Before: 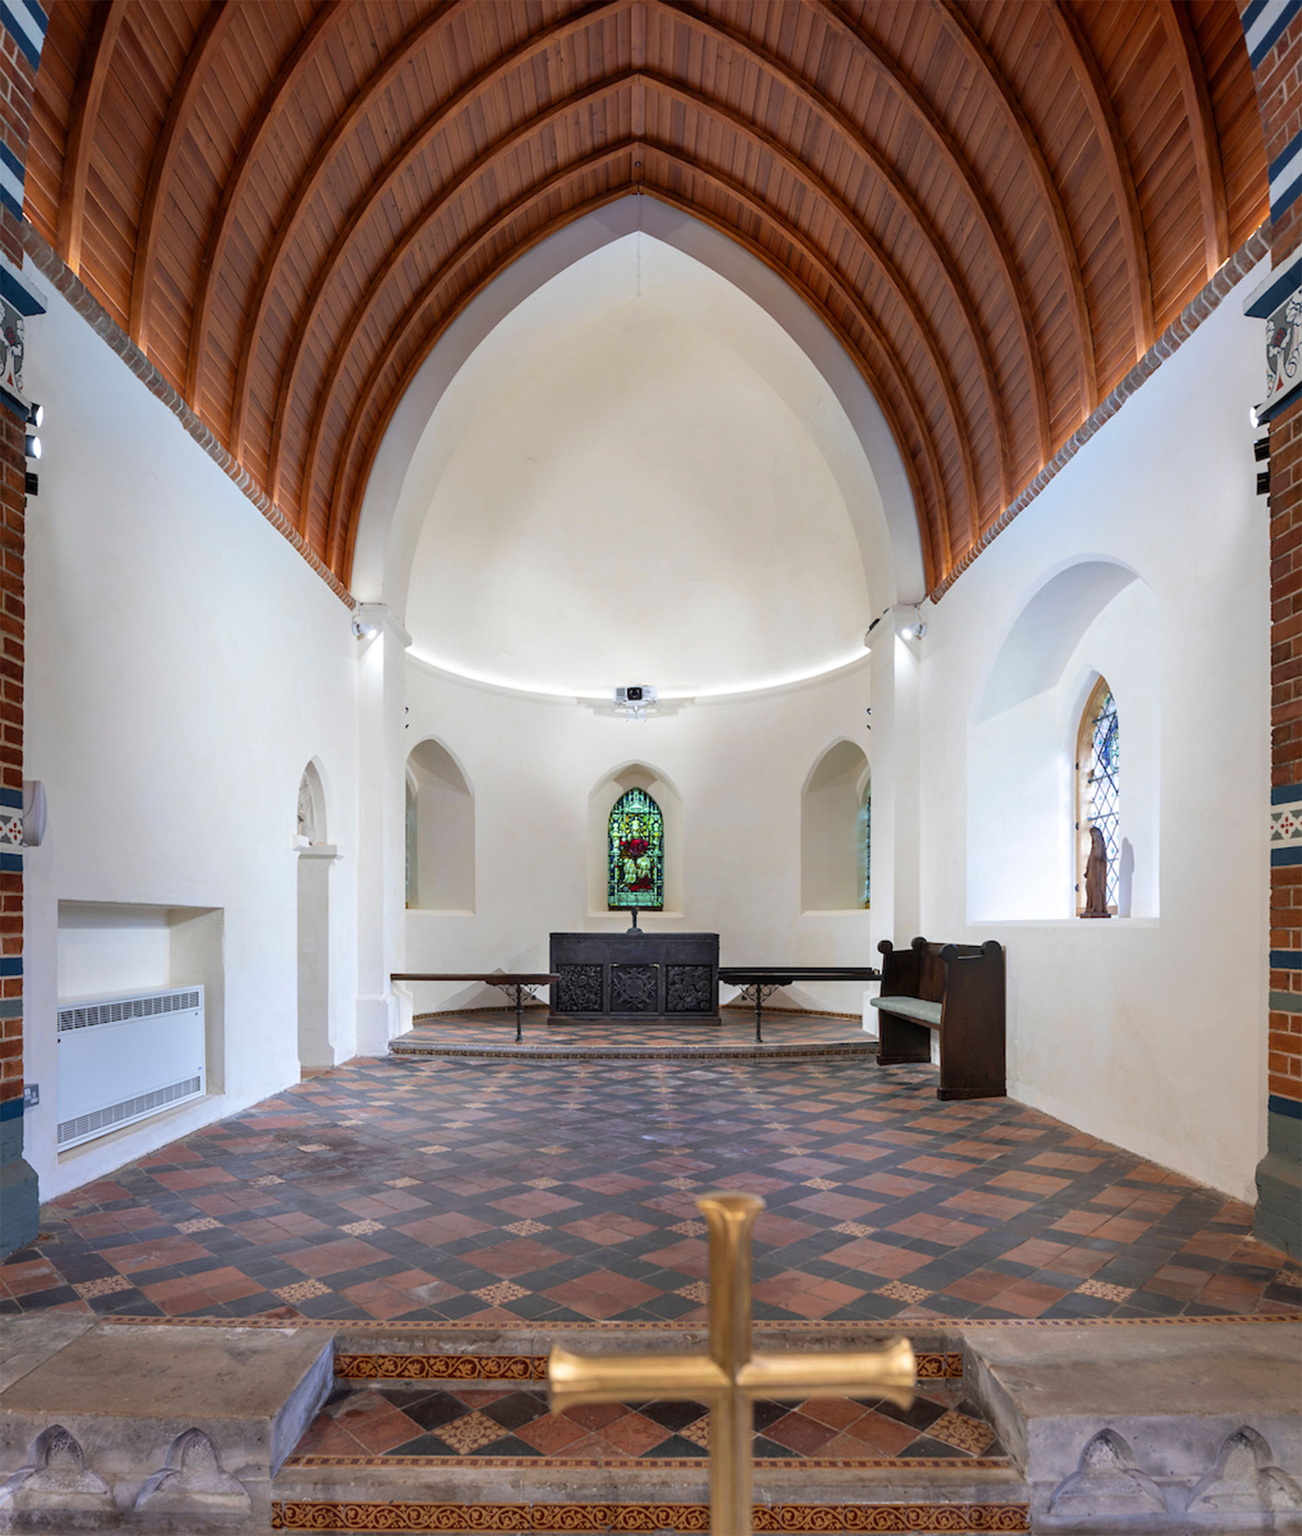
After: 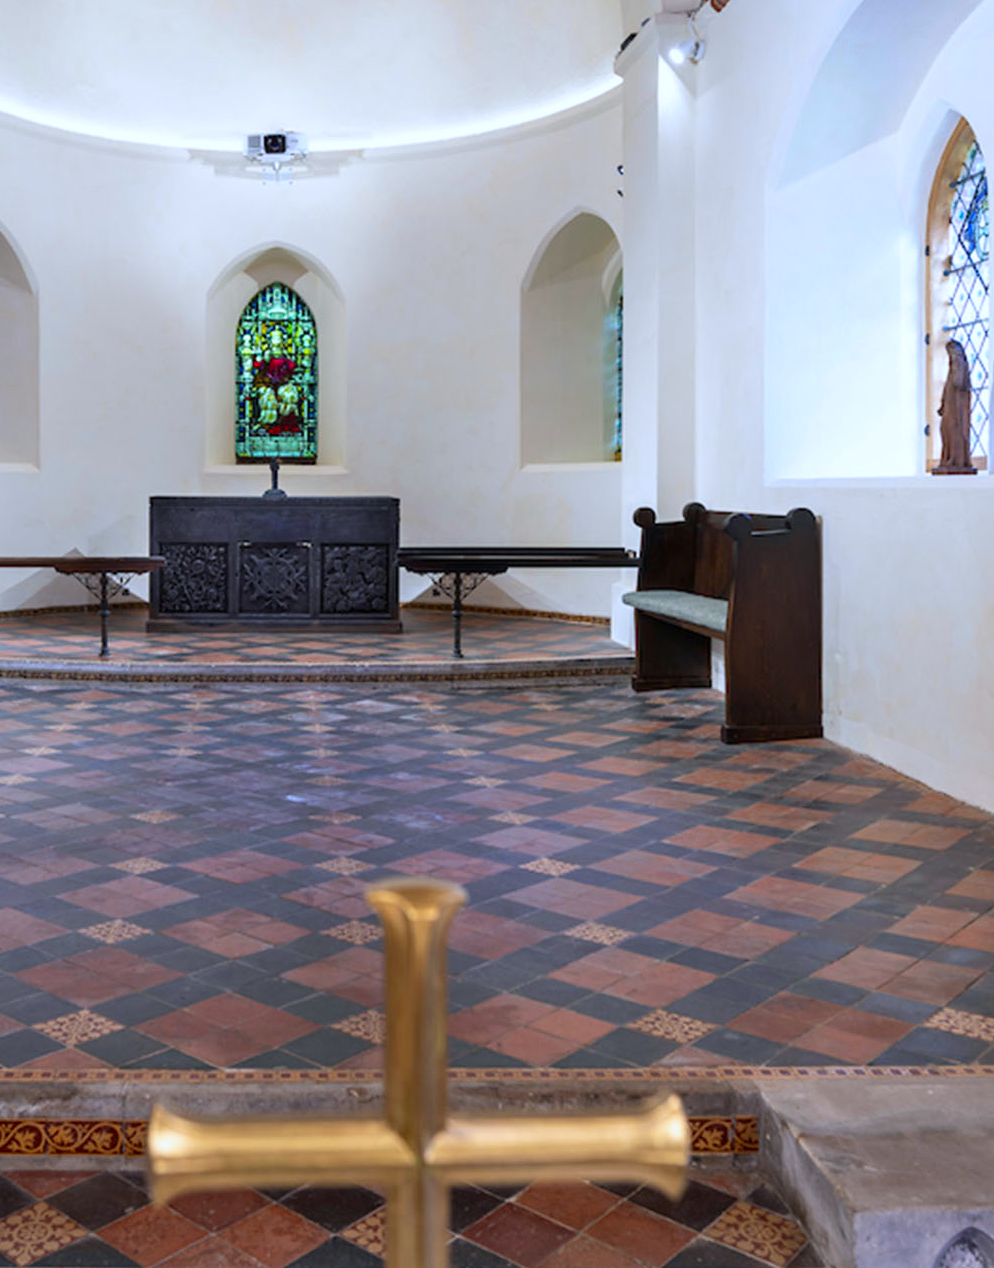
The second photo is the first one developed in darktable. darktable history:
crop: left 34.479%, top 38.822%, right 13.718%, bottom 5.172%
white balance: red 0.954, blue 1.079
contrast brightness saturation: contrast 0.08, saturation 0.2
